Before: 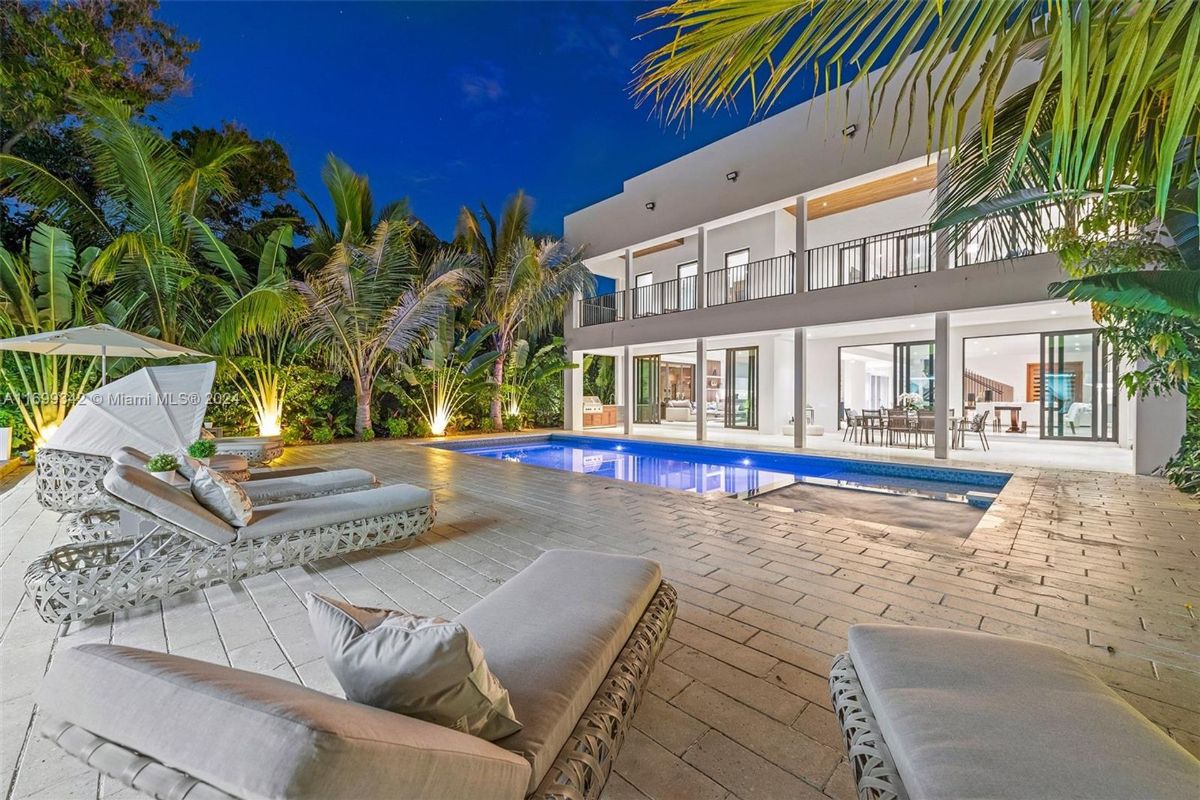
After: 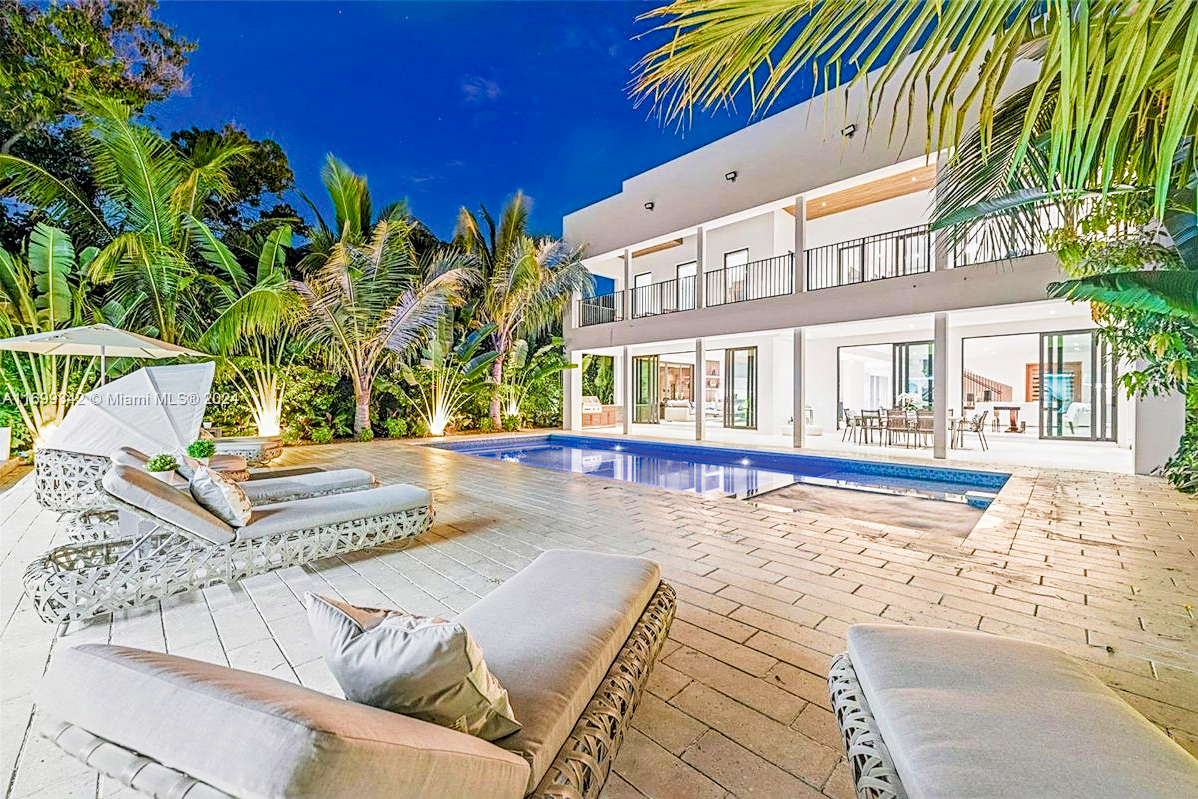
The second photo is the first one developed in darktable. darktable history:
exposure: black level correction 0, exposure 1.106 EV, compensate highlight preservation false
crop: left 0.104%
sharpen: on, module defaults
local contrast: on, module defaults
color balance rgb: shadows lift › chroma 2.005%, shadows lift › hue 182.99°, perceptual saturation grading › global saturation 25.18%, global vibrance 20%
filmic rgb: black relative exposure -7.65 EV, white relative exposure 4.56 EV, hardness 3.61, contrast 1.057, add noise in highlights 0.001, color science v3 (2019), use custom middle-gray values true, iterations of high-quality reconstruction 0, contrast in highlights soft
contrast brightness saturation: saturation -0.048
